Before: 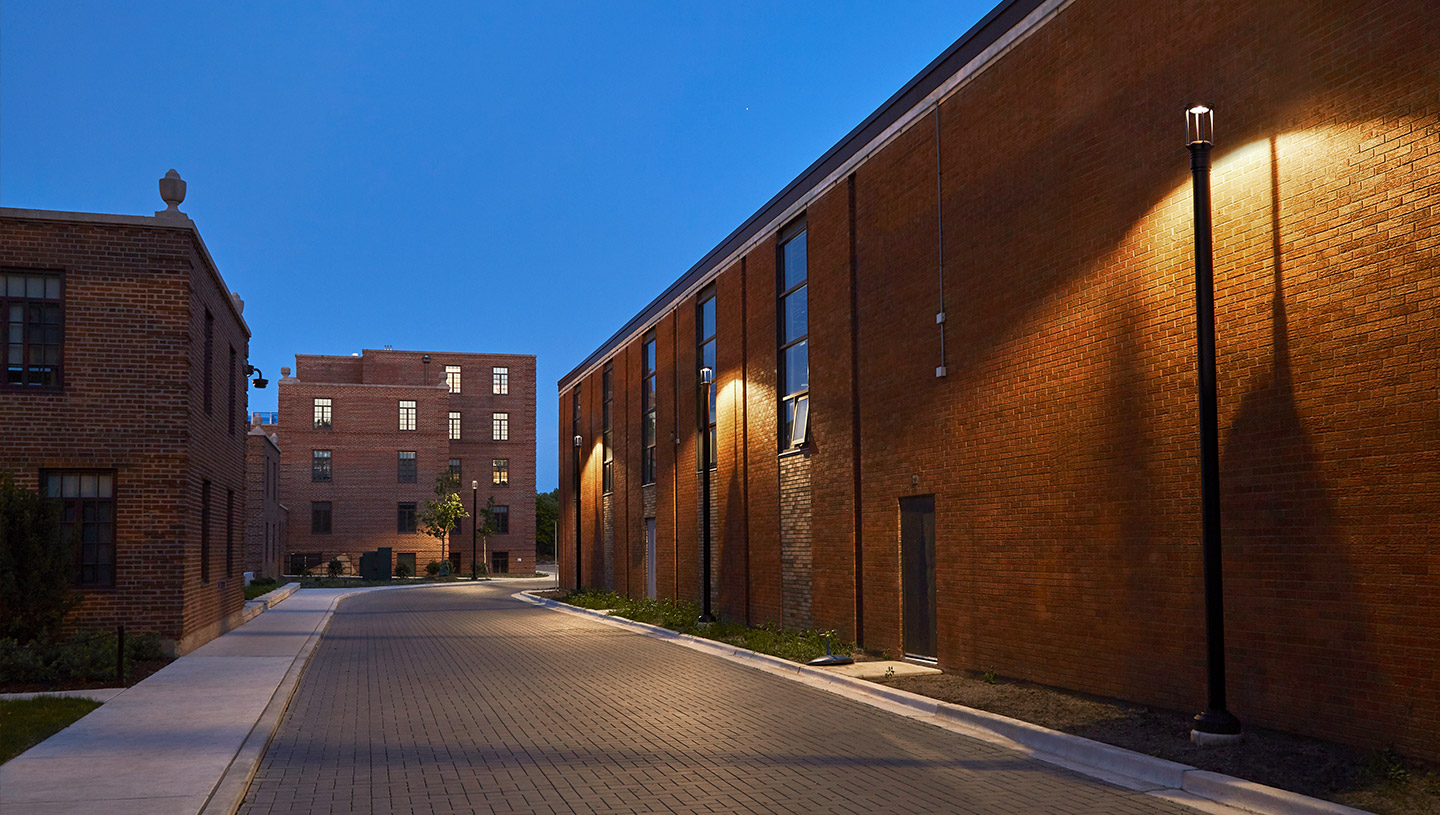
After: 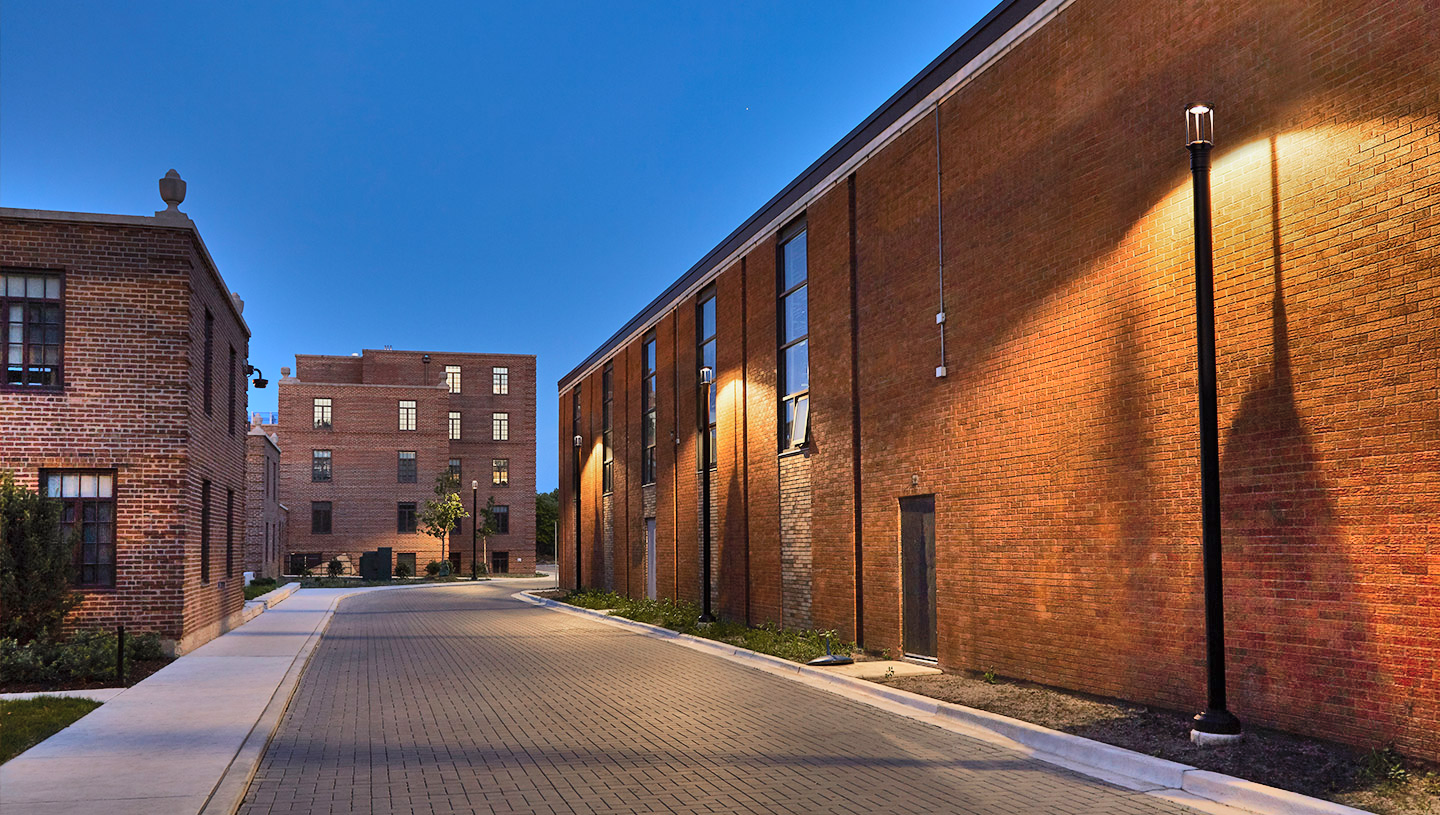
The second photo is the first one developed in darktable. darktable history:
tone curve: curves: ch0 [(0, 0) (0.584, 0.595) (1, 1)]
levels: levels [0, 0.514, 1] | blend: blend mode normal, opacity 100%; mask: parametric mask | parametric mask flag set but no channel active
contrast brightness saturation: contrast -0.02, brightness -0.01, saturation 0.03 | blend: blend mode normal, opacity 82%; mask: uniform (no mask)
shadows and highlights: radius 123.98, shadows 100, white point adjustment -3, highlights -100, highlights color adjustment 89.84%, soften with gaussian
